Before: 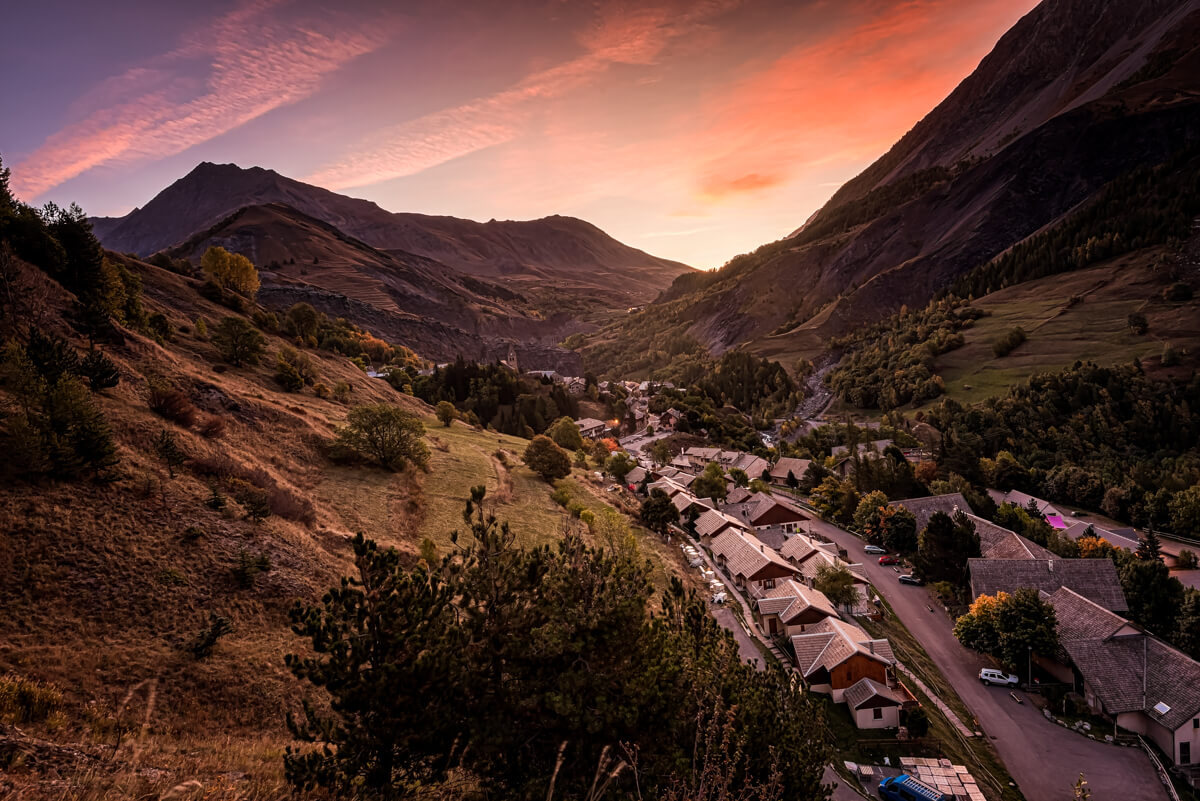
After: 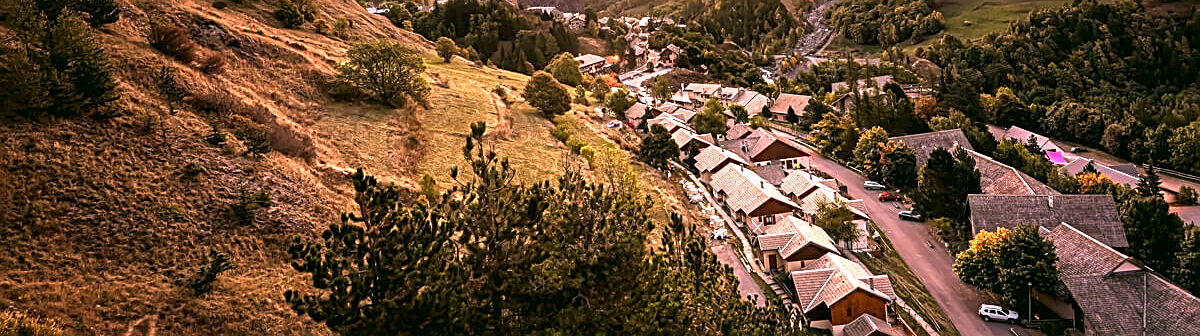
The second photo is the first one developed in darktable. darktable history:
exposure: black level correction 0, exposure 1.45 EV, compensate exposure bias true, compensate highlight preservation false
crop: top 45.551%, bottom 12.262%
sharpen: on, module defaults
color correction: highlights a* 4.02, highlights b* 4.98, shadows a* -7.55, shadows b* 4.98
